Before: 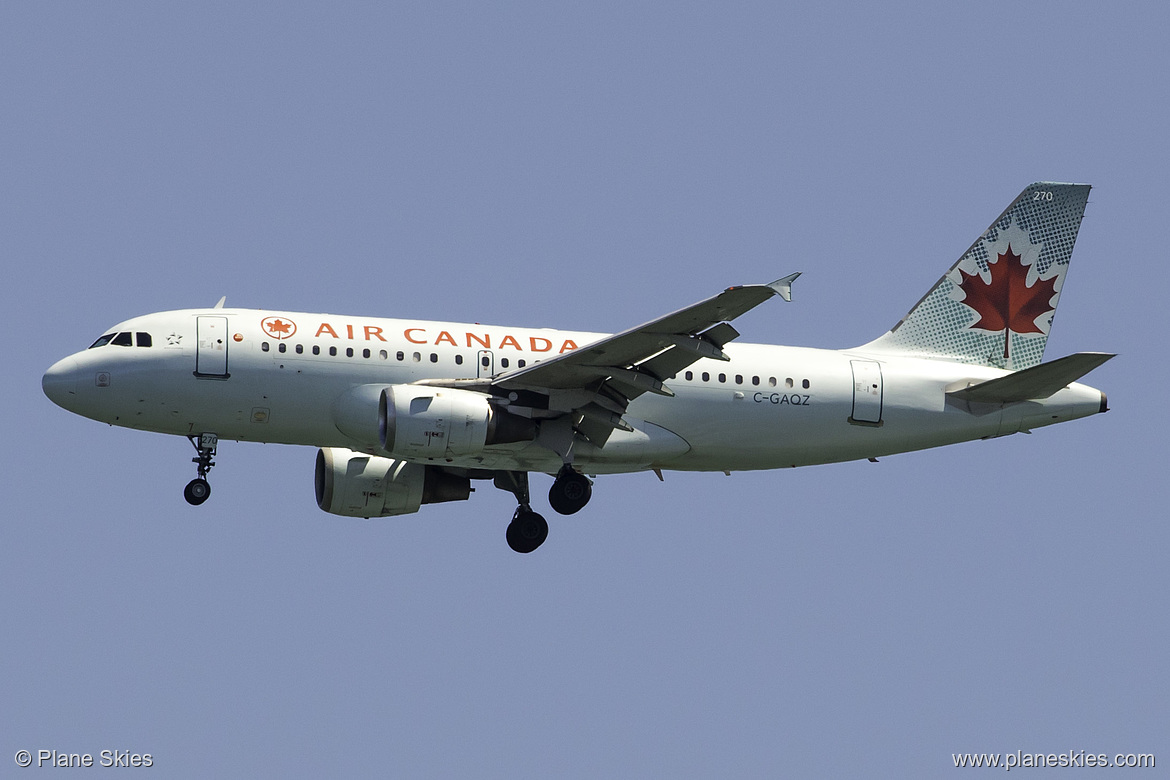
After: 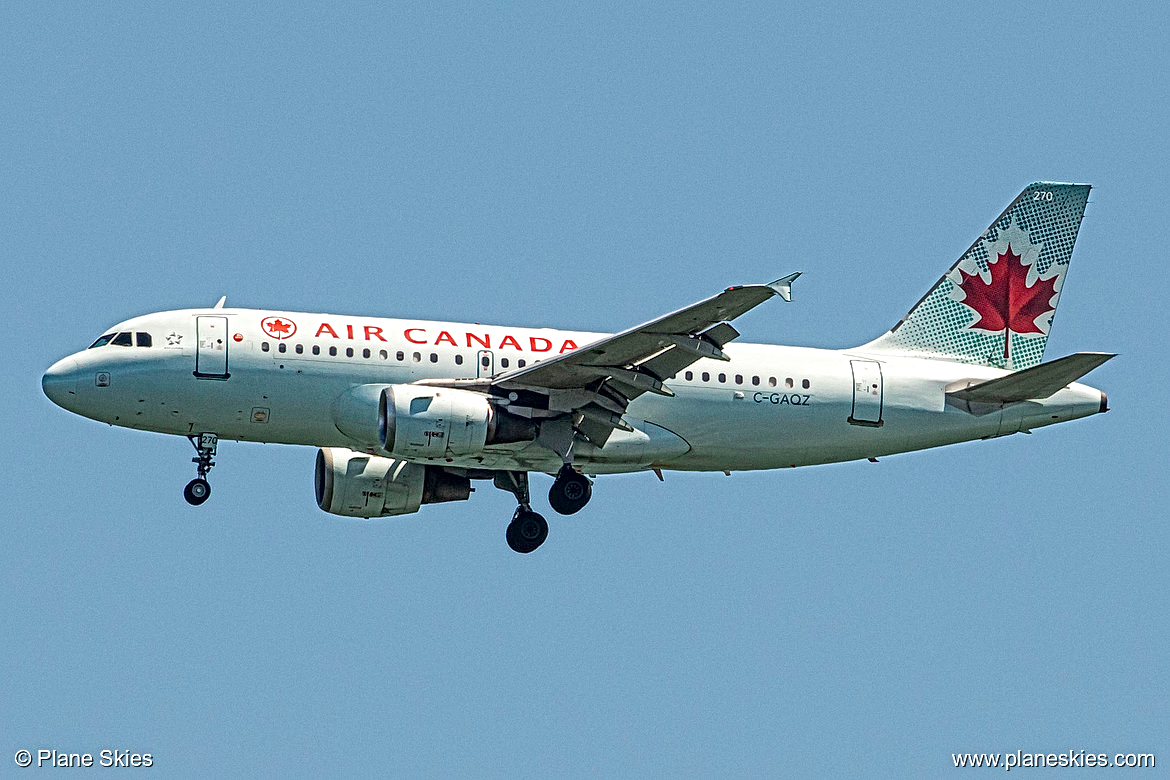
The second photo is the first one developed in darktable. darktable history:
local contrast: mode bilateral grid, contrast 20, coarseness 3, detail 299%, midtone range 0.2
